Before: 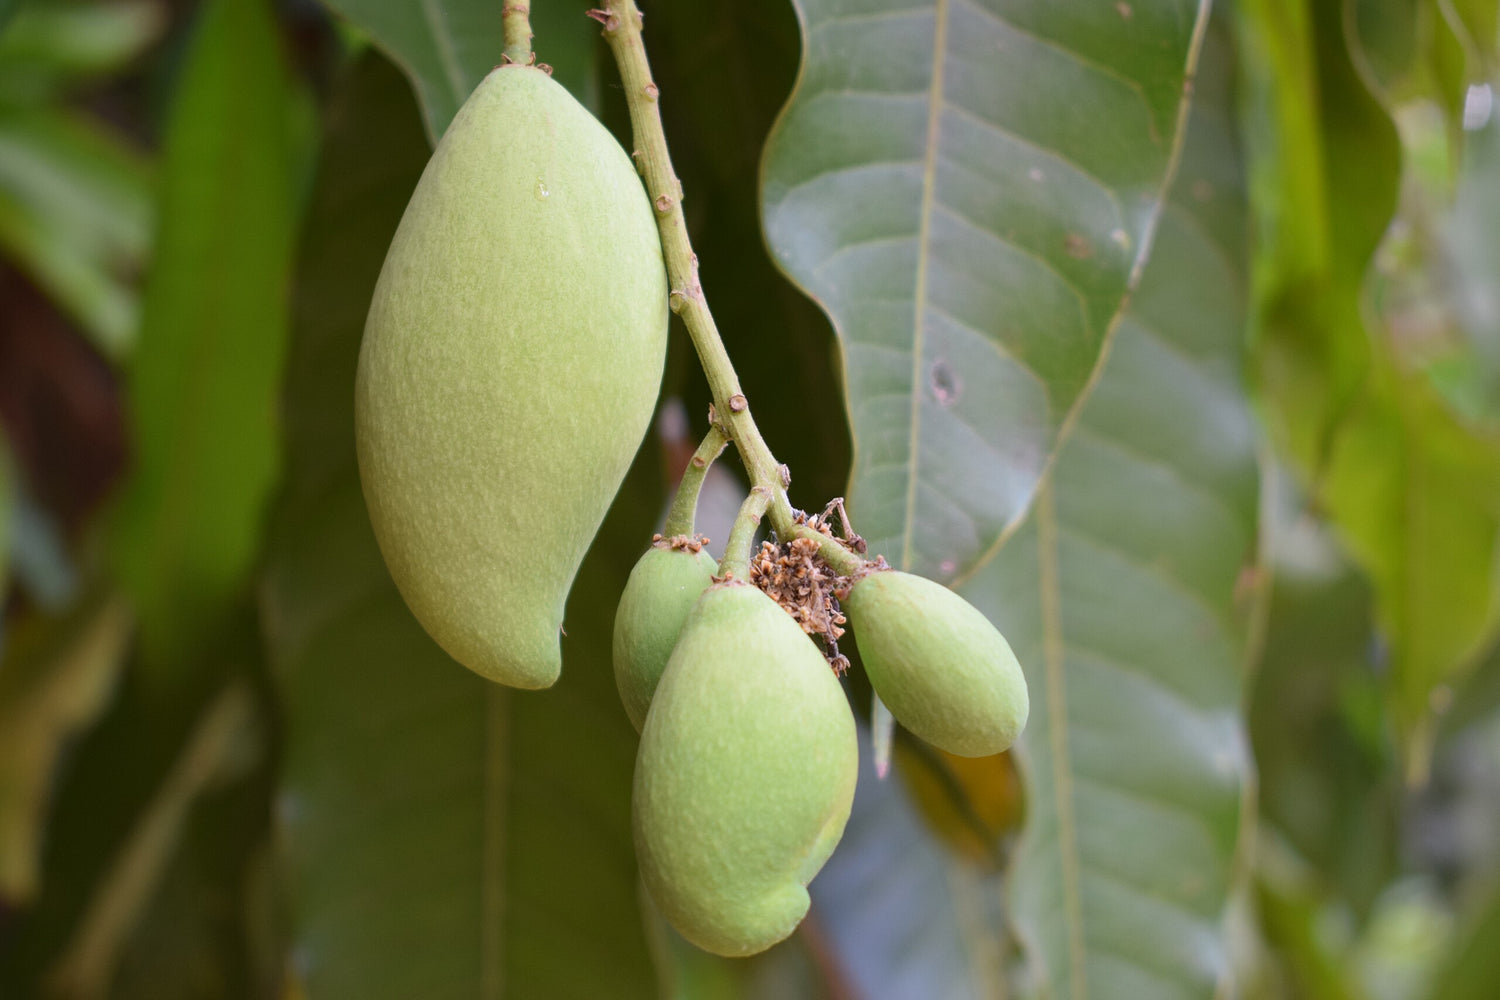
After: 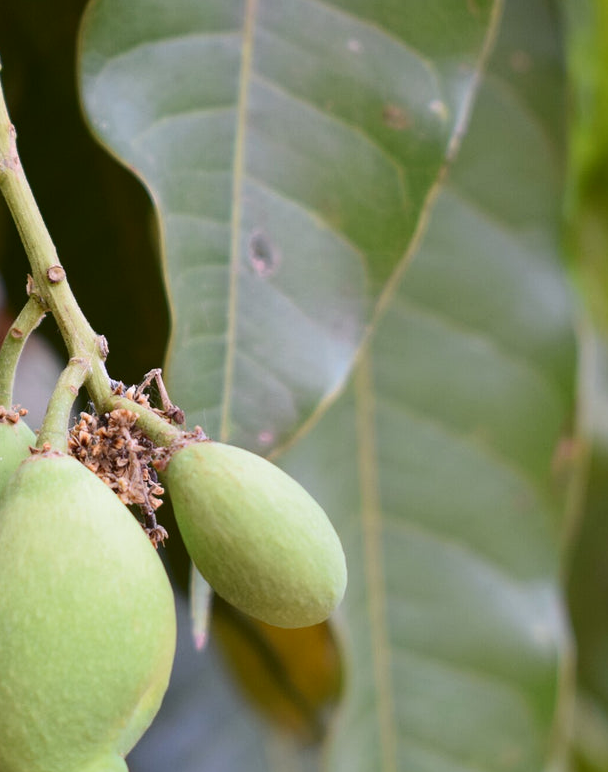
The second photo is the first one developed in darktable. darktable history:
tone curve: curves: ch0 [(0, 0) (0.003, 0.013) (0.011, 0.016) (0.025, 0.023) (0.044, 0.036) (0.069, 0.051) (0.1, 0.076) (0.136, 0.107) (0.177, 0.145) (0.224, 0.186) (0.277, 0.246) (0.335, 0.311) (0.399, 0.378) (0.468, 0.462) (0.543, 0.548) (0.623, 0.636) (0.709, 0.728) (0.801, 0.816) (0.898, 0.9) (1, 1)], color space Lab, independent channels, preserve colors none
crop: left 45.469%, top 12.907%, right 13.943%, bottom 9.877%
